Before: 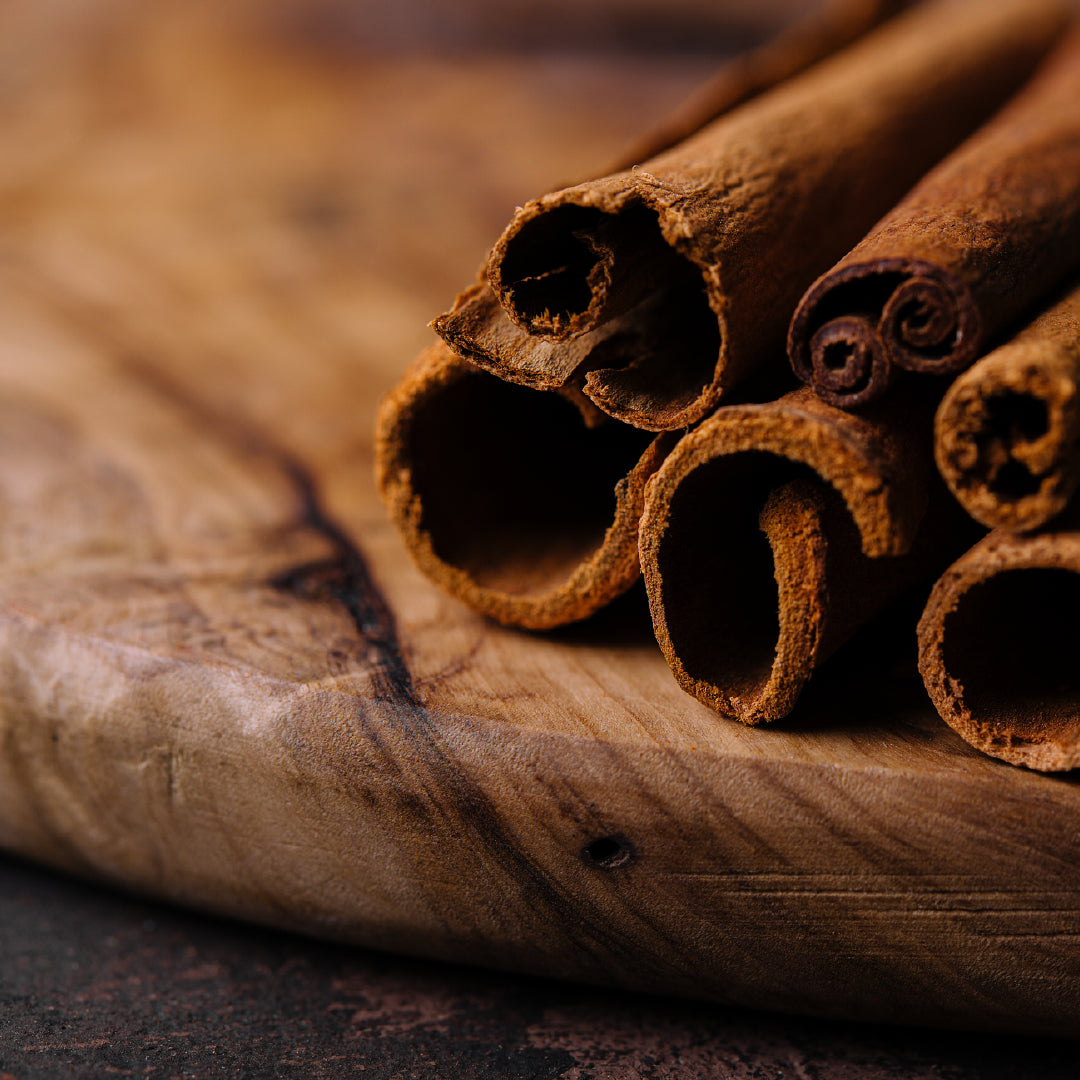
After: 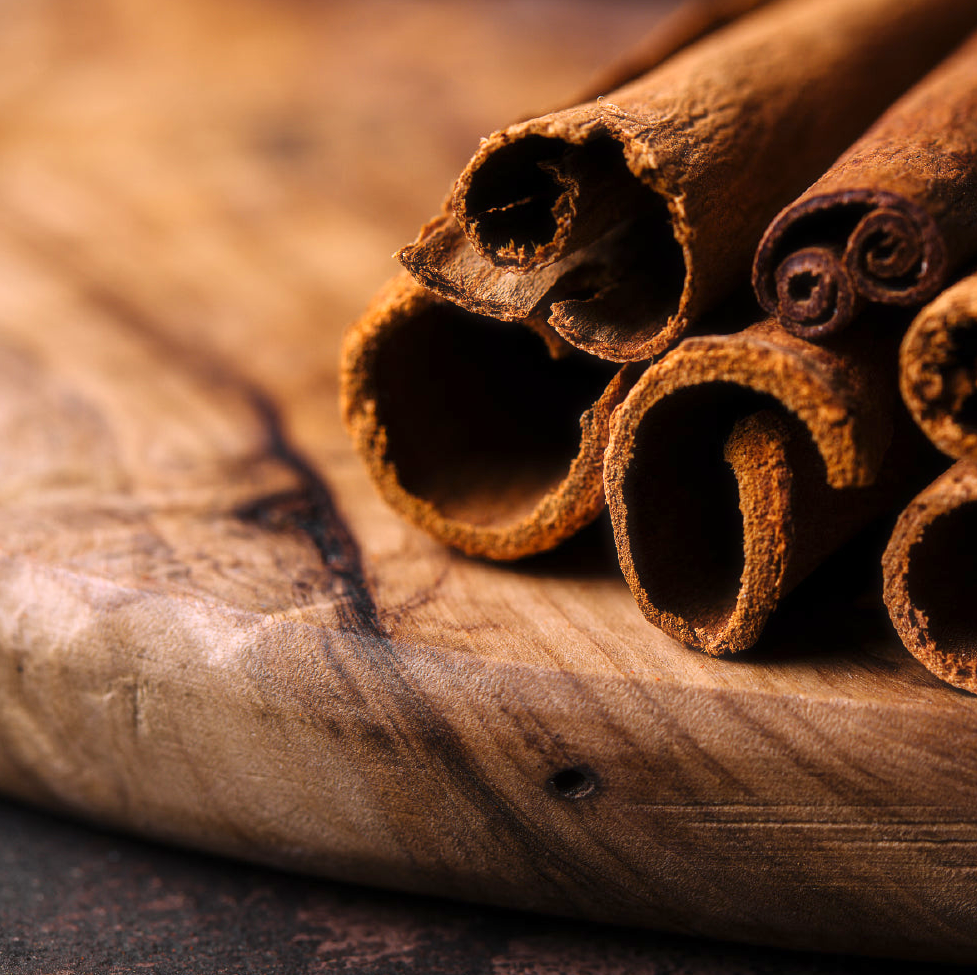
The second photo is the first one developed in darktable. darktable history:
exposure: exposure 0.657 EV, compensate highlight preservation false
haze removal: strength -0.099, compatibility mode true, adaptive false
crop: left 3.273%, top 6.405%, right 6.189%, bottom 3.283%
contrast brightness saturation: contrast 0.082, saturation 0.021
